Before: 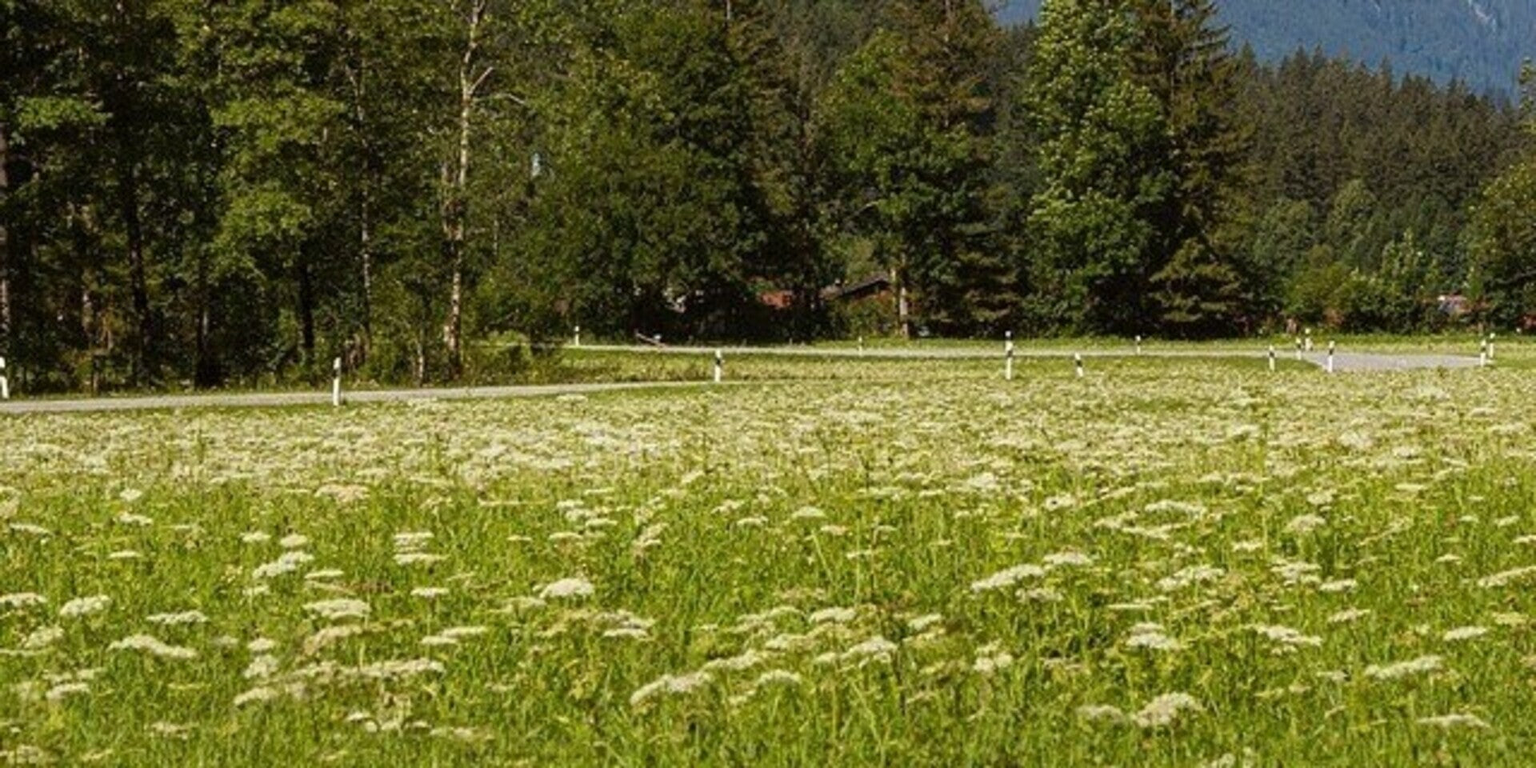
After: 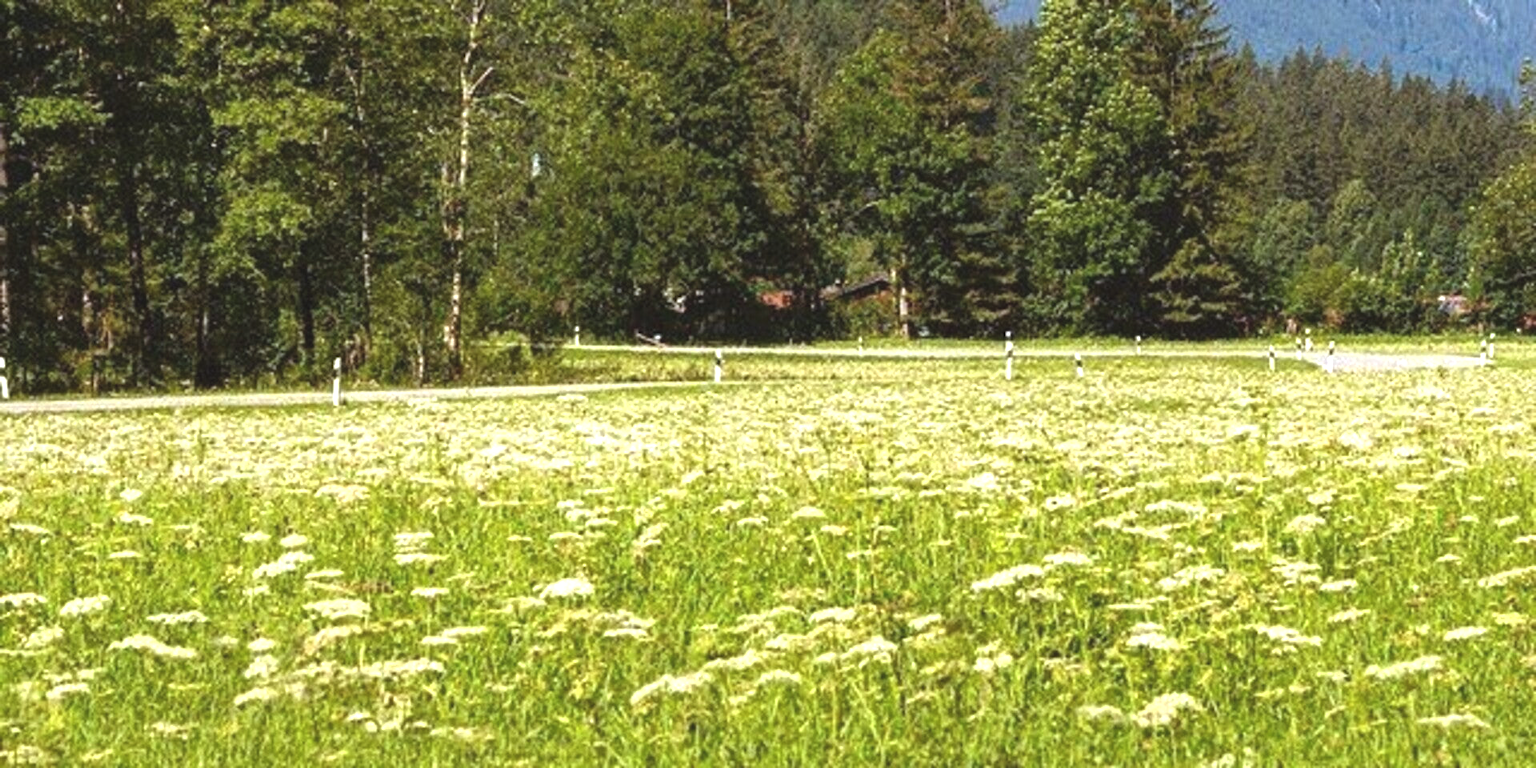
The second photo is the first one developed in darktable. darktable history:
exposure: black level correction -0.005, exposure 1.002 EV, compensate highlight preservation false
sharpen: radius 2.883, amount 0.868, threshold 47.523
white balance: red 0.976, blue 1.04
color correction: highlights a* -0.137, highlights b* 0.137
